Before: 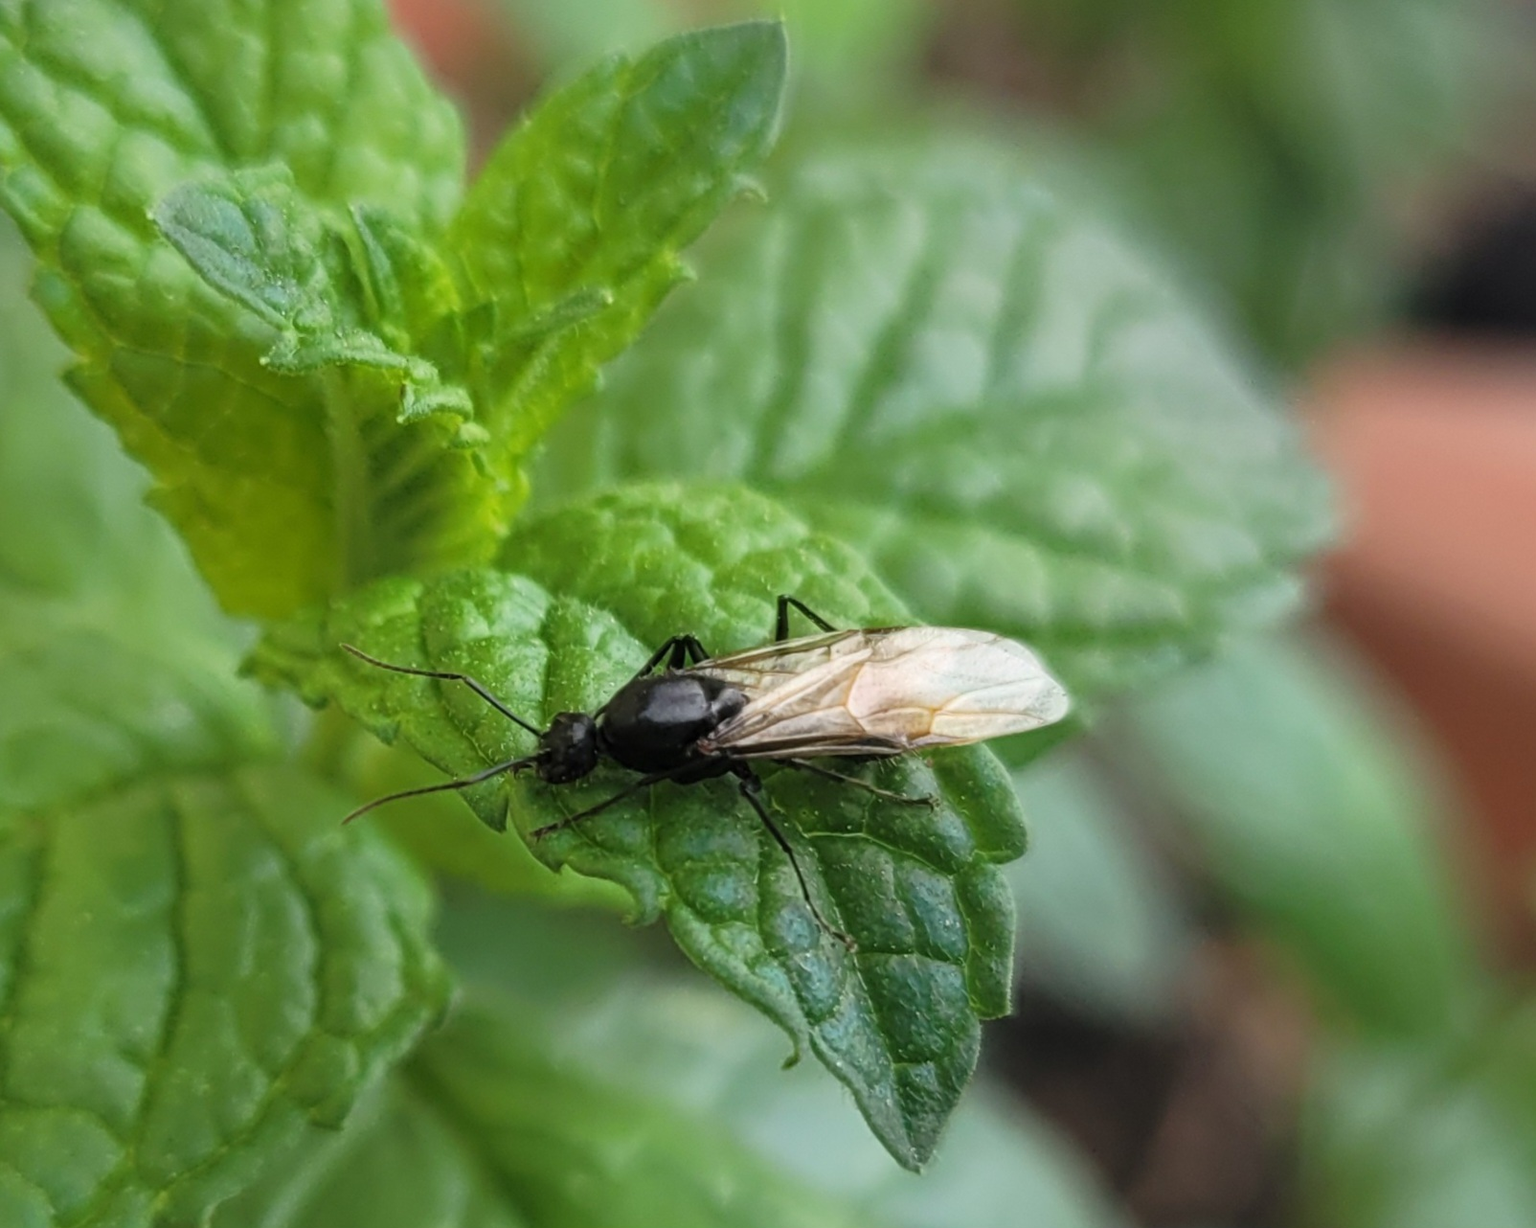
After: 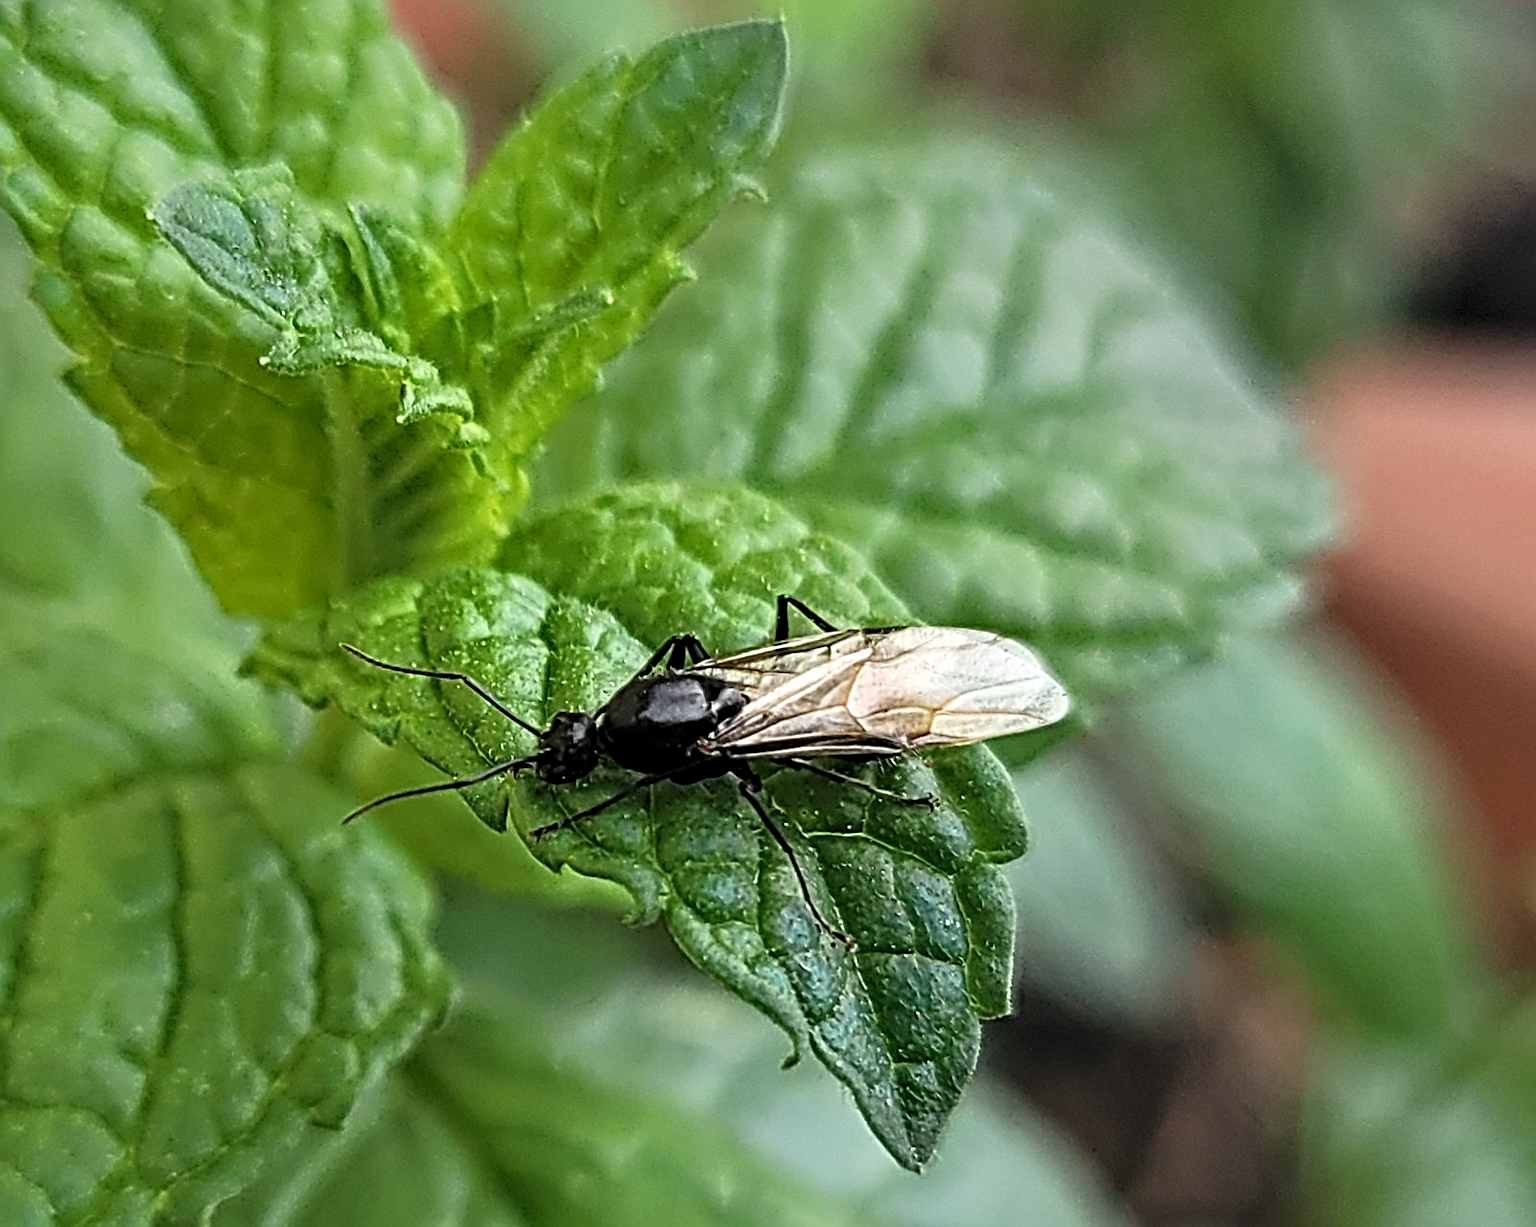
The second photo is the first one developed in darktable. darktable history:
sharpen: radius 2.849, amount 0.703
contrast equalizer: octaves 7, y [[0.5, 0.542, 0.583, 0.625, 0.667, 0.708], [0.5 ×6], [0.5 ×6], [0 ×6], [0 ×6]]
